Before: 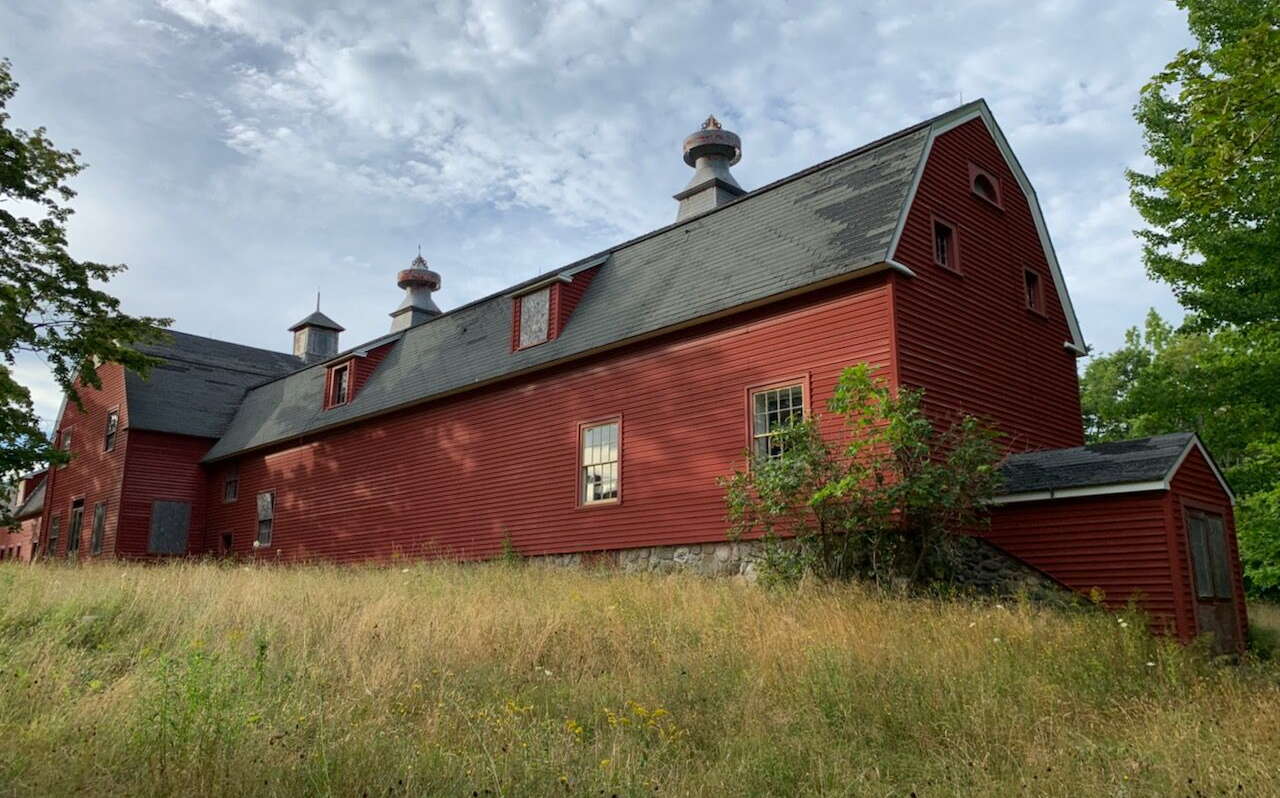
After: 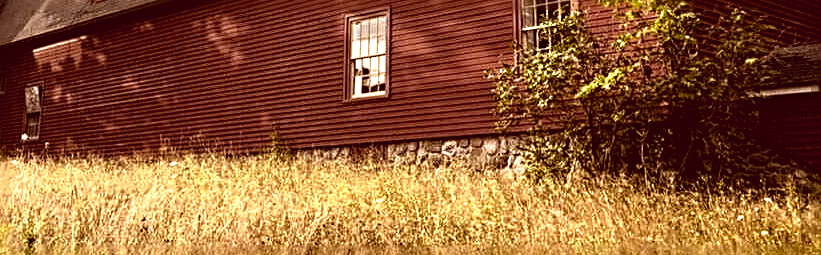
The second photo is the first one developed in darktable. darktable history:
color zones: curves: ch0 [(0.004, 0.306) (0.107, 0.448) (0.252, 0.656) (0.41, 0.398) (0.595, 0.515) (0.768, 0.628)]; ch1 [(0.07, 0.323) (0.151, 0.452) (0.252, 0.608) (0.346, 0.221) (0.463, 0.189) (0.61, 0.368) (0.735, 0.395) (0.921, 0.412)]; ch2 [(0, 0.476) (0.132, 0.512) (0.243, 0.512) (0.397, 0.48) (0.522, 0.376) (0.634, 0.536) (0.761, 0.46)]
local contrast: on, module defaults
velvia: on, module defaults
color correction: highlights a* 9.22, highlights b* 8.78, shadows a* 39.59, shadows b* 39.98, saturation 0.79
crop: left 18.171%, top 51.038%, right 17.625%, bottom 16.908%
sharpen: radius 3.683, amount 0.941
exposure: exposure -0.022 EV, compensate highlight preservation false
tone equalizer: -8 EV -0.735 EV, -7 EV -0.675 EV, -6 EV -0.567 EV, -5 EV -0.379 EV, -3 EV 0.4 EV, -2 EV 0.6 EV, -1 EV 0.674 EV, +0 EV 0.775 EV, edges refinement/feathering 500, mask exposure compensation -1.57 EV, preserve details no
